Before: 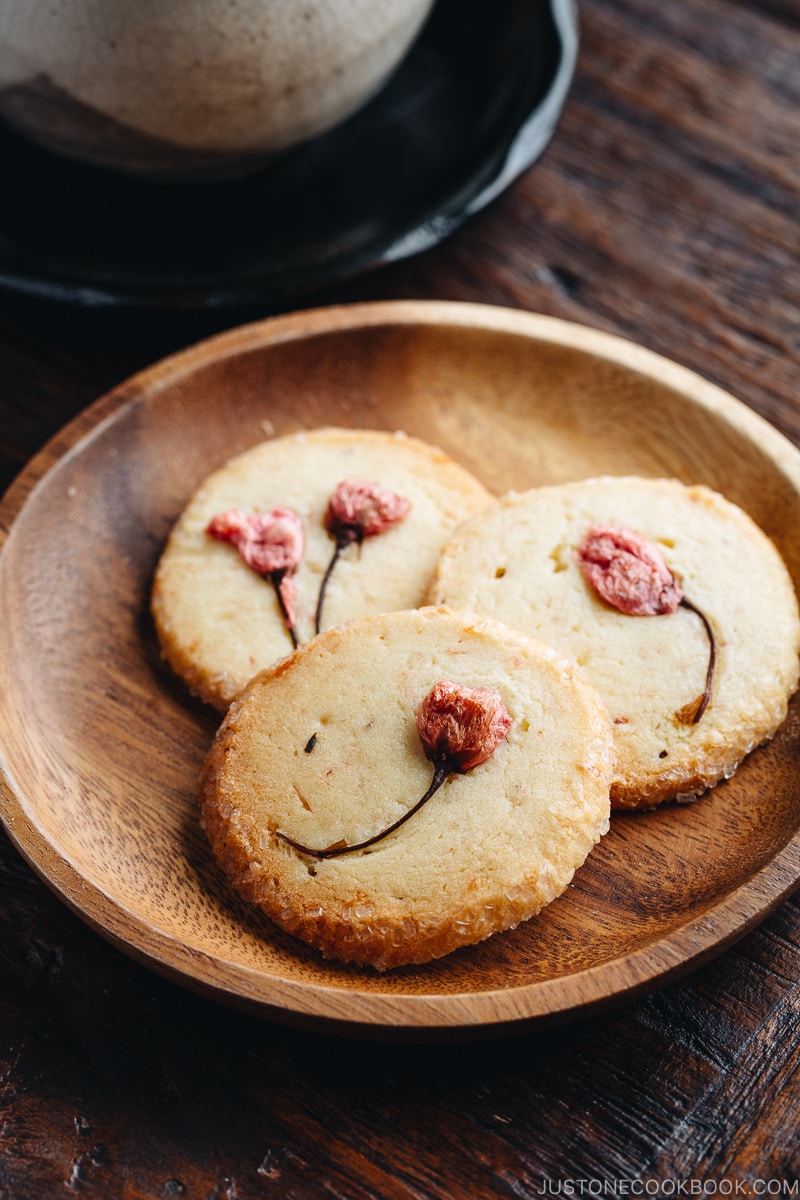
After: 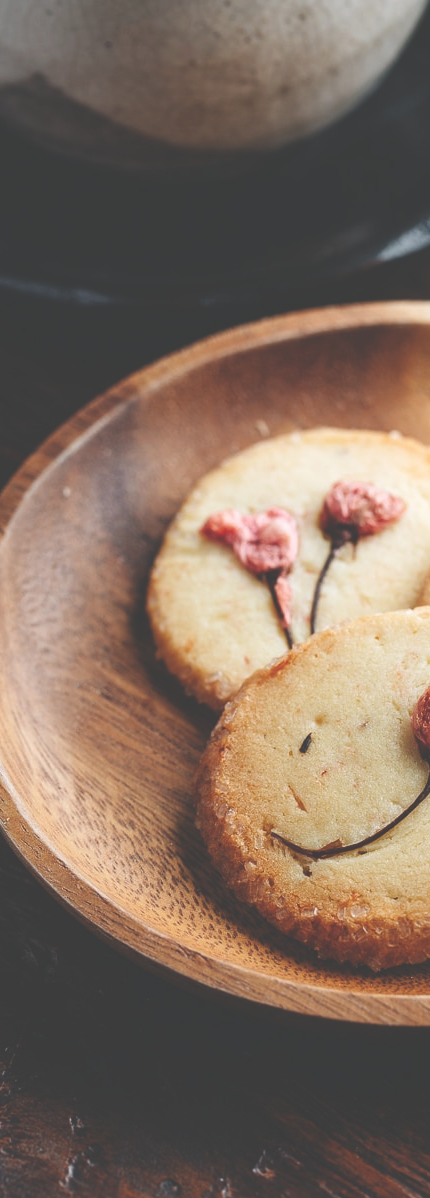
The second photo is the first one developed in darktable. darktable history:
exposure: black level correction -0.041, exposure 0.062 EV, compensate highlight preservation false
crop: left 0.664%, right 45.544%, bottom 0.084%
shadows and highlights: radius 332.8, shadows 53.6, highlights -99.32, compress 94.24%, soften with gaussian
